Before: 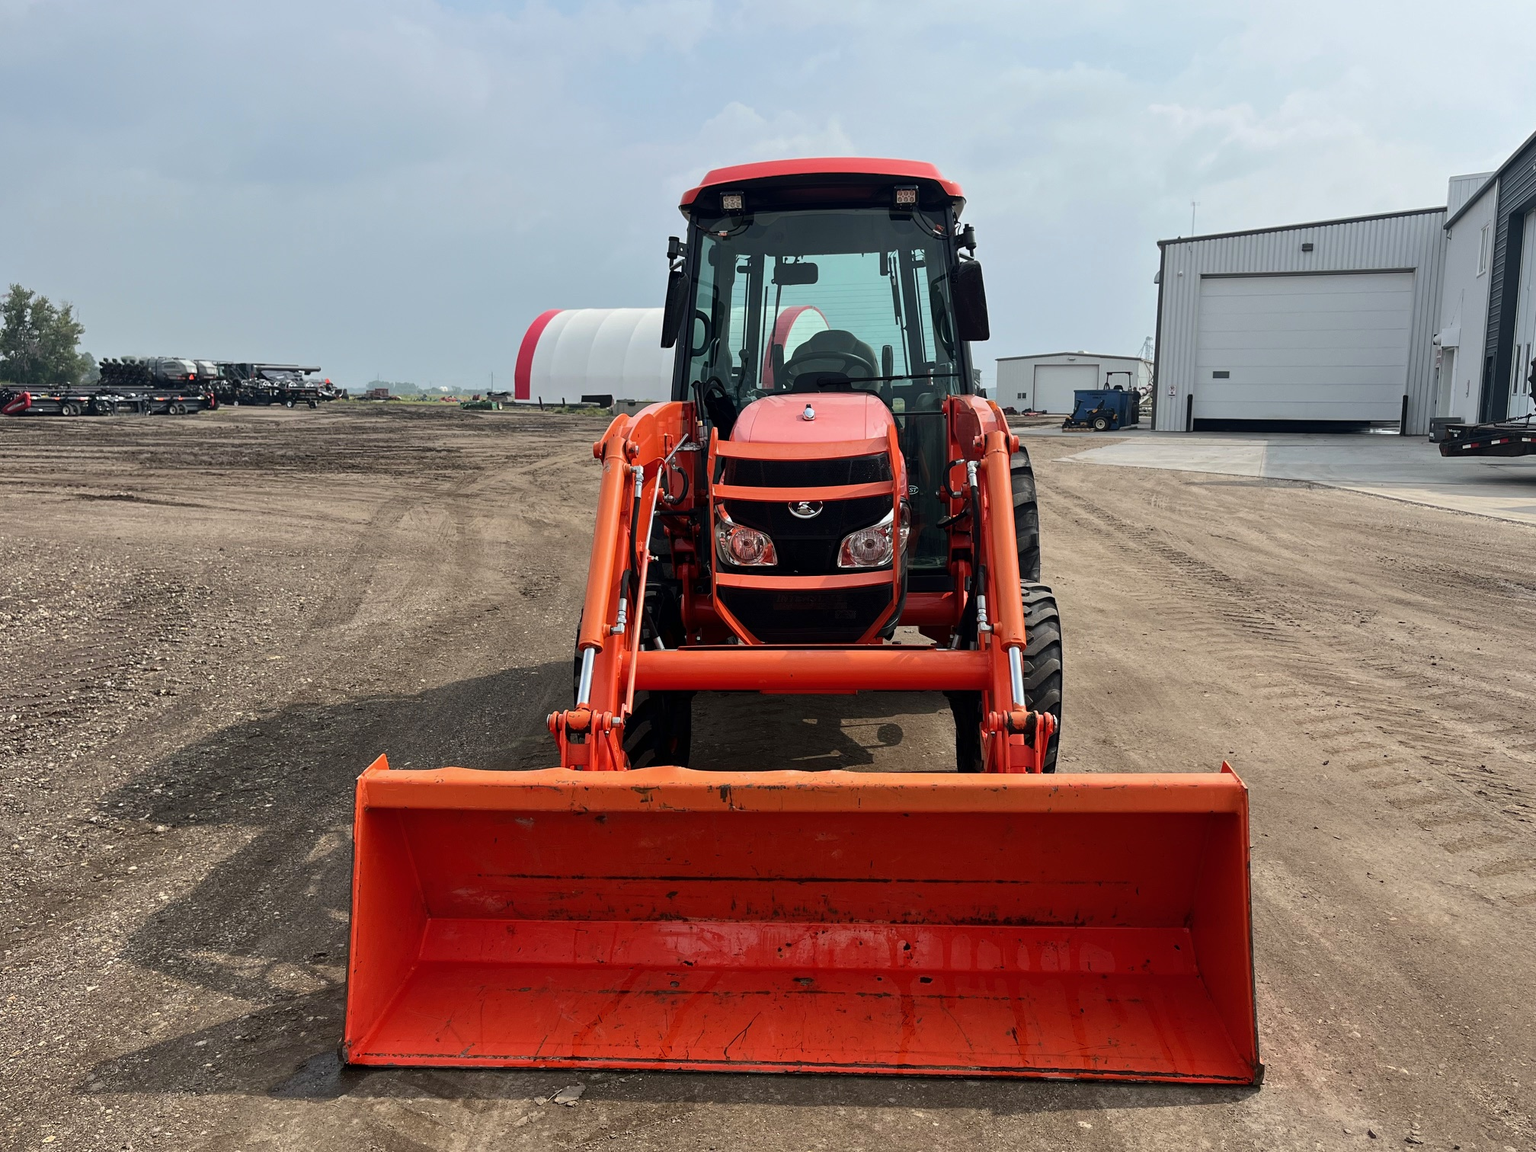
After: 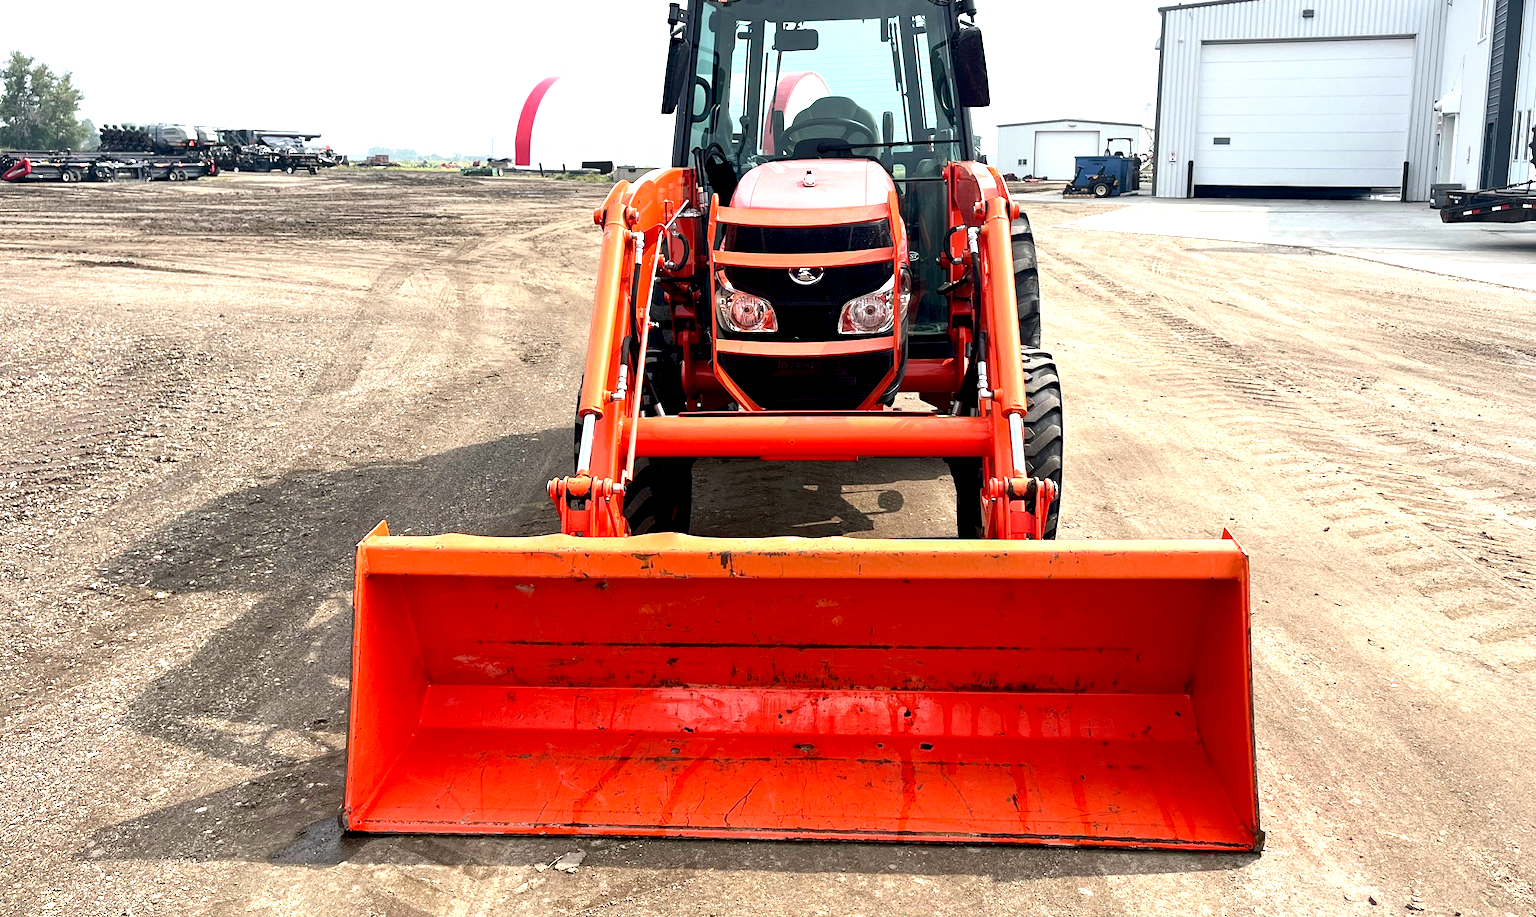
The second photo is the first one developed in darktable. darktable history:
crop and rotate: top 20.323%
exposure: black level correction 0, exposure 1.449 EV, compensate highlight preservation false
